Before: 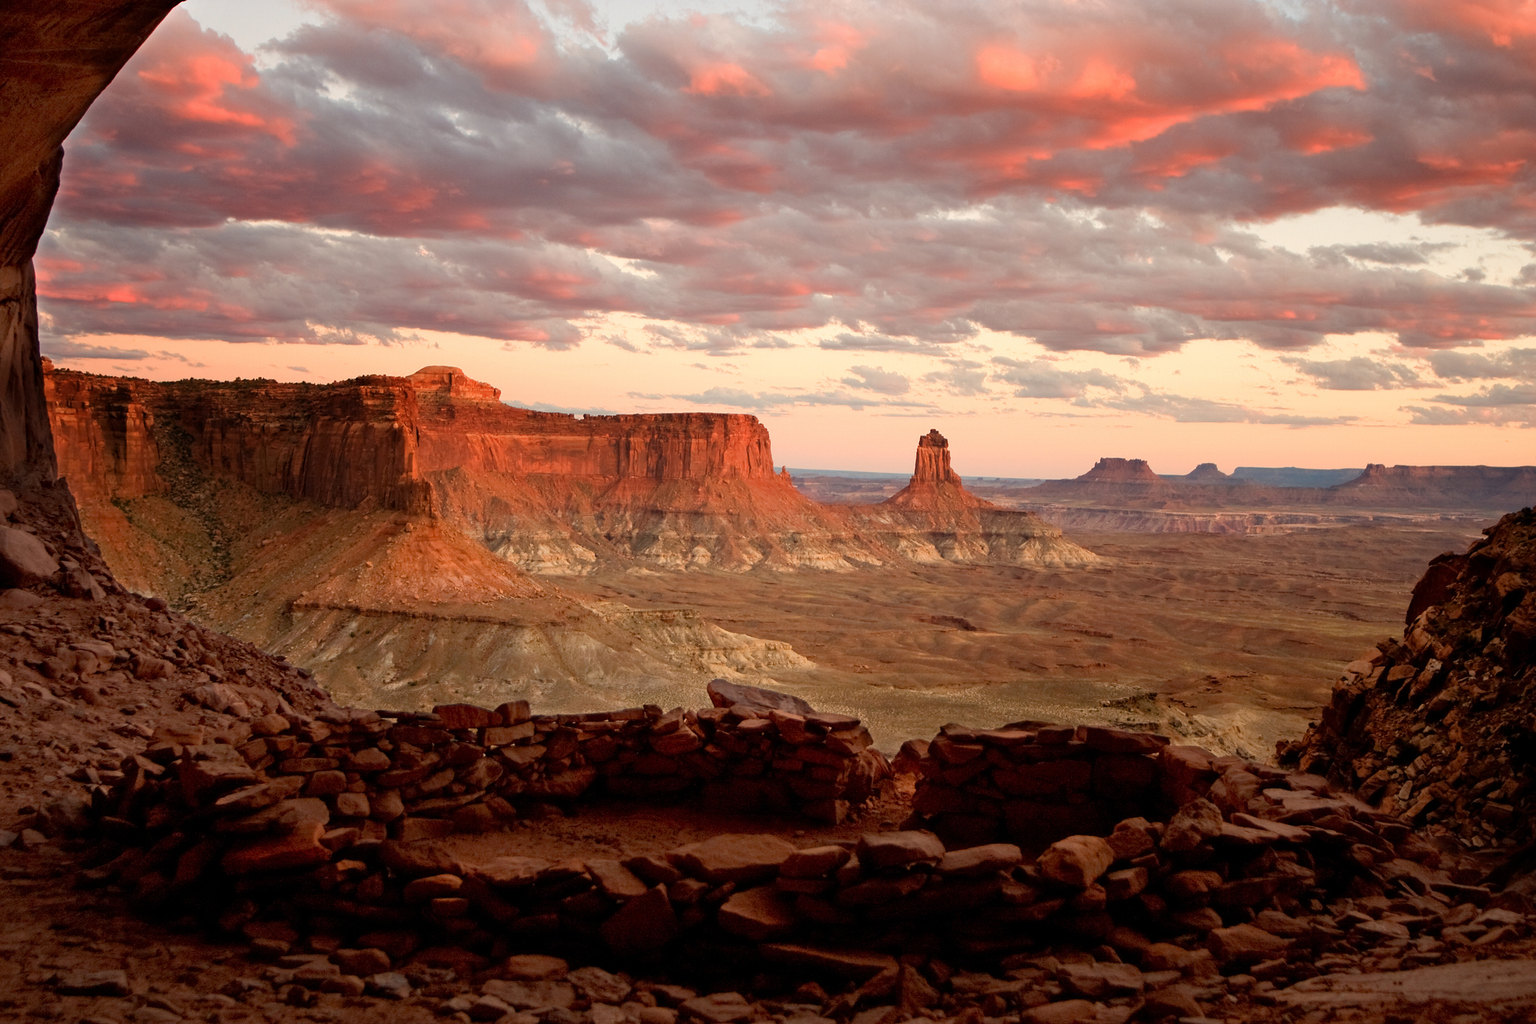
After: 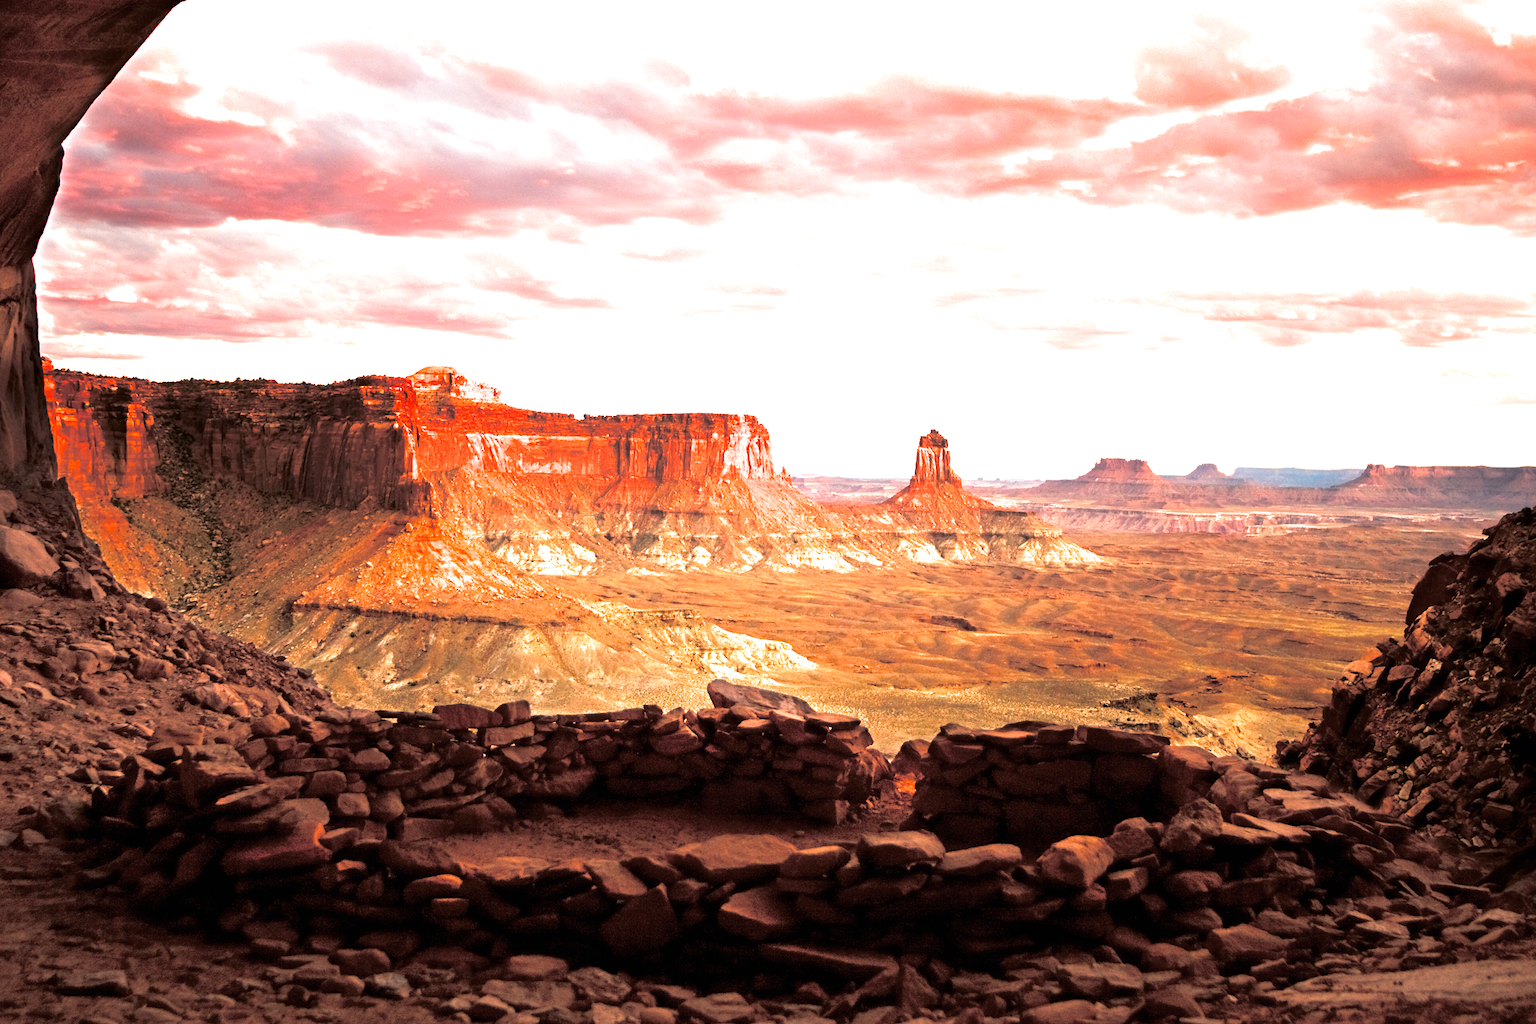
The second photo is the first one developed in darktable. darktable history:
split-toning: shadows › hue 36°, shadows › saturation 0.05, highlights › hue 10.8°, highlights › saturation 0.15, compress 40%
contrast brightness saturation: contrast 0.12, brightness -0.12, saturation 0.2
exposure: black level correction 0, exposure 1.741 EV, compensate exposure bias true, compensate highlight preservation false
